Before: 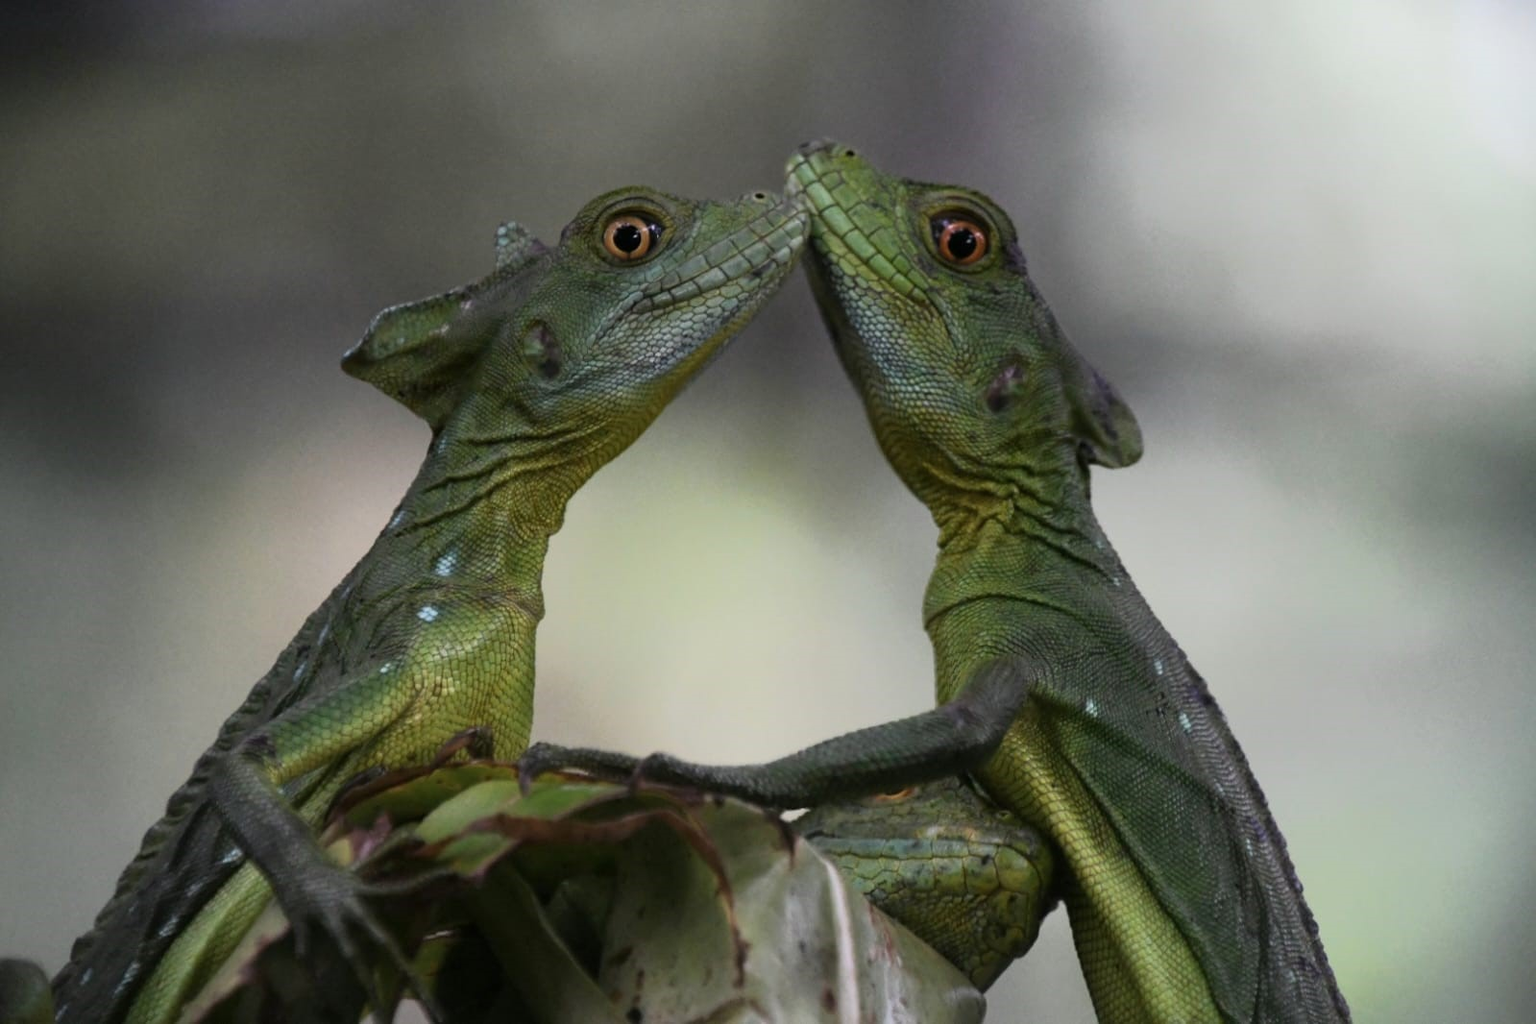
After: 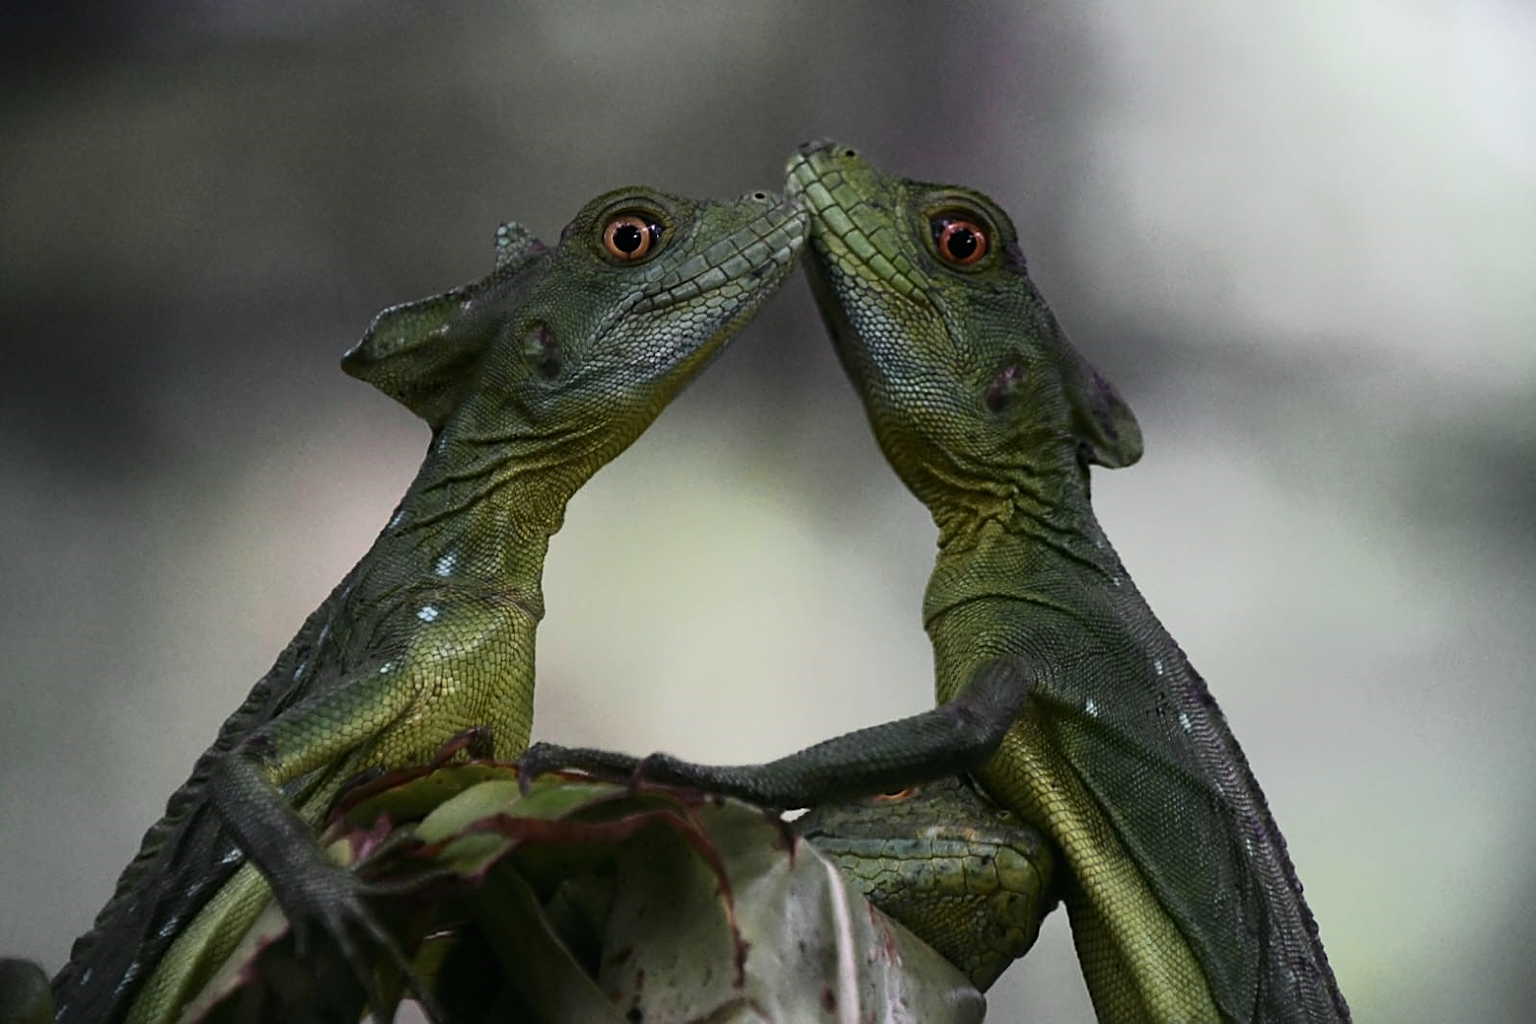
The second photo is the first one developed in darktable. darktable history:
sharpen: on, module defaults
tone curve: curves: ch0 [(0, 0) (0.227, 0.17) (0.766, 0.774) (1, 1)]; ch1 [(0, 0) (0.114, 0.127) (0.437, 0.452) (0.498, 0.498) (0.529, 0.541) (0.579, 0.589) (1, 1)]; ch2 [(0, 0) (0.233, 0.259) (0.493, 0.492) (0.587, 0.573) (1, 1)], color space Lab, independent channels, preserve colors none
